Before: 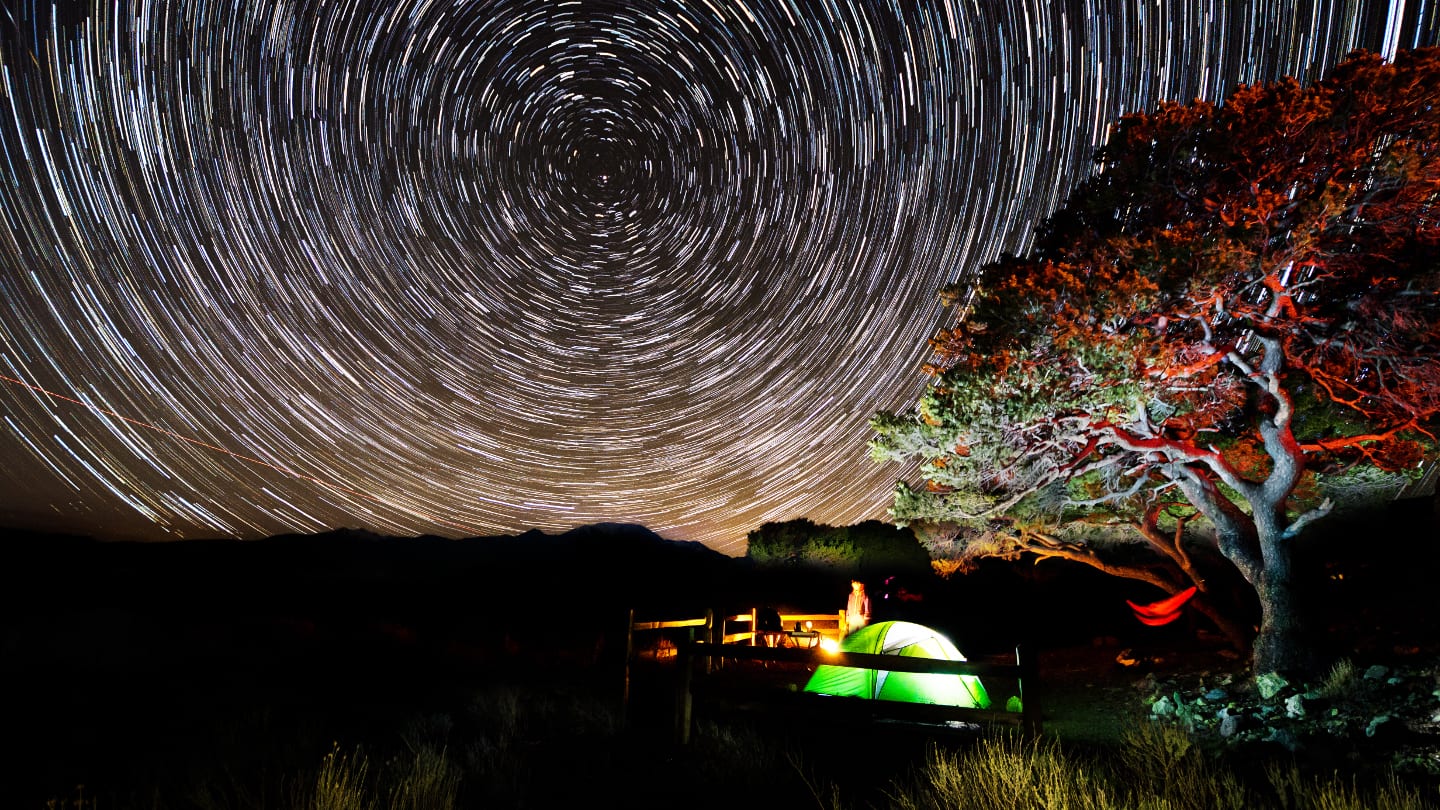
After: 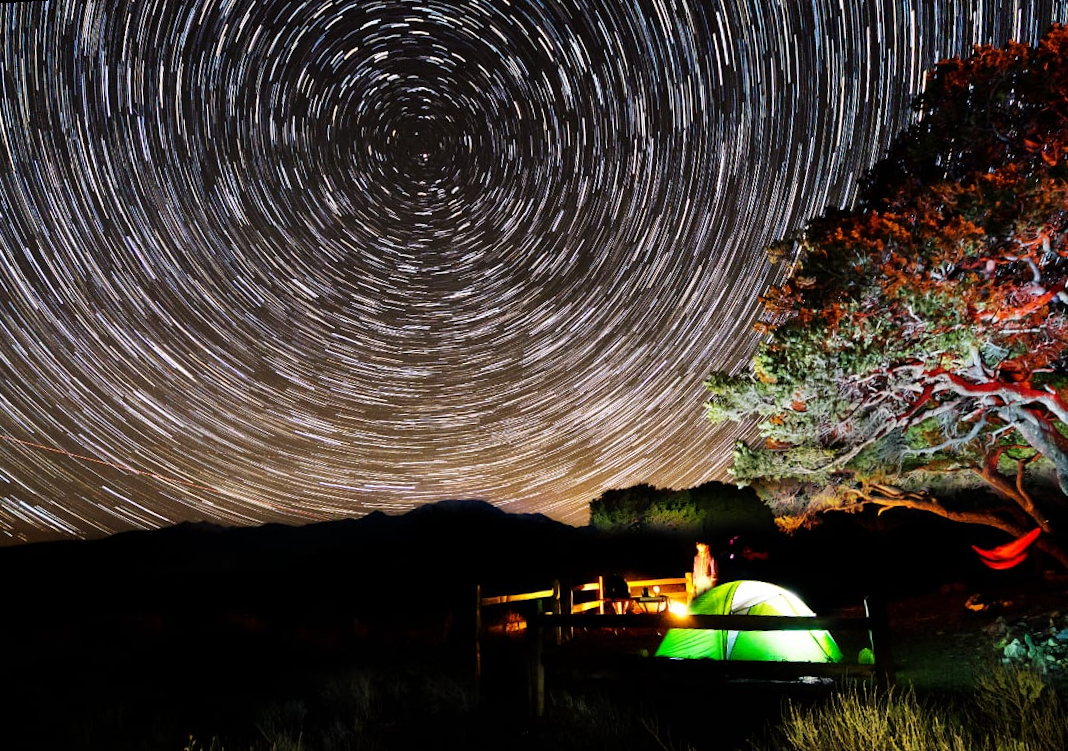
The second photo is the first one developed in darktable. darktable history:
crop: left 9.88%, right 12.664%
rotate and perspective: rotation -3.52°, crop left 0.036, crop right 0.964, crop top 0.081, crop bottom 0.919
